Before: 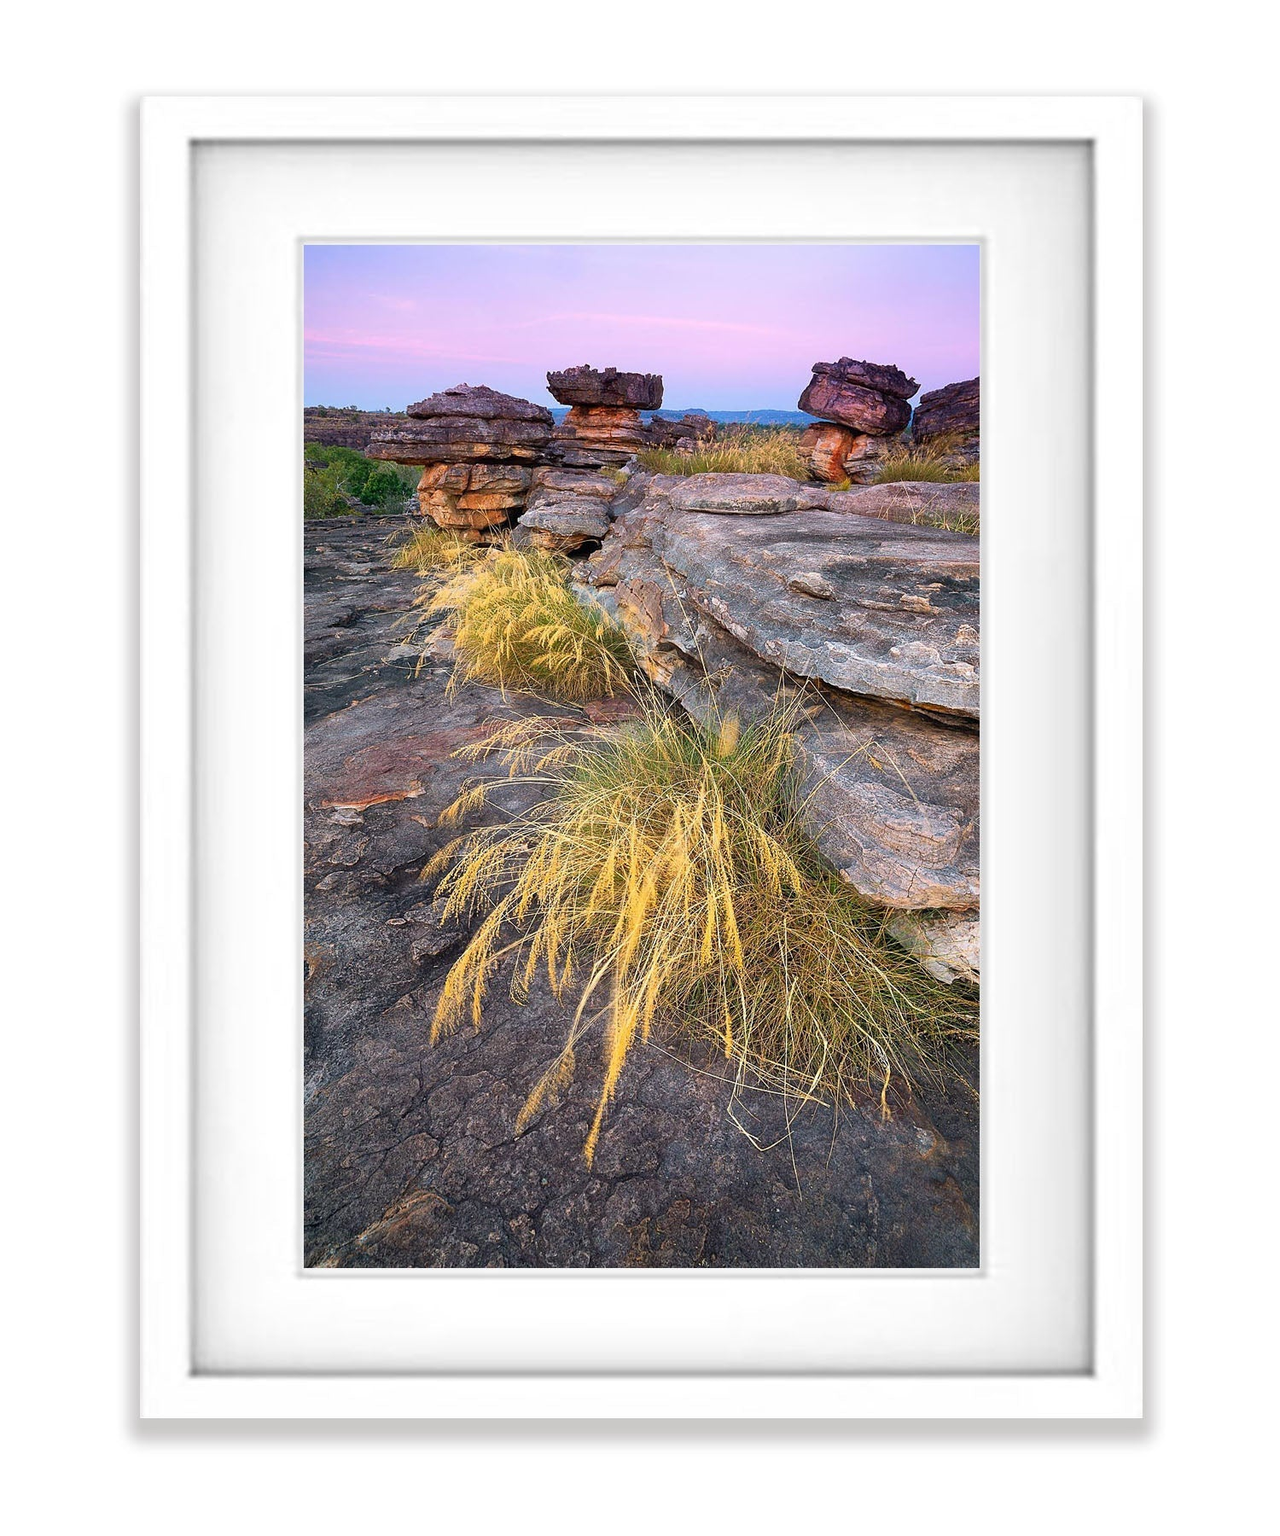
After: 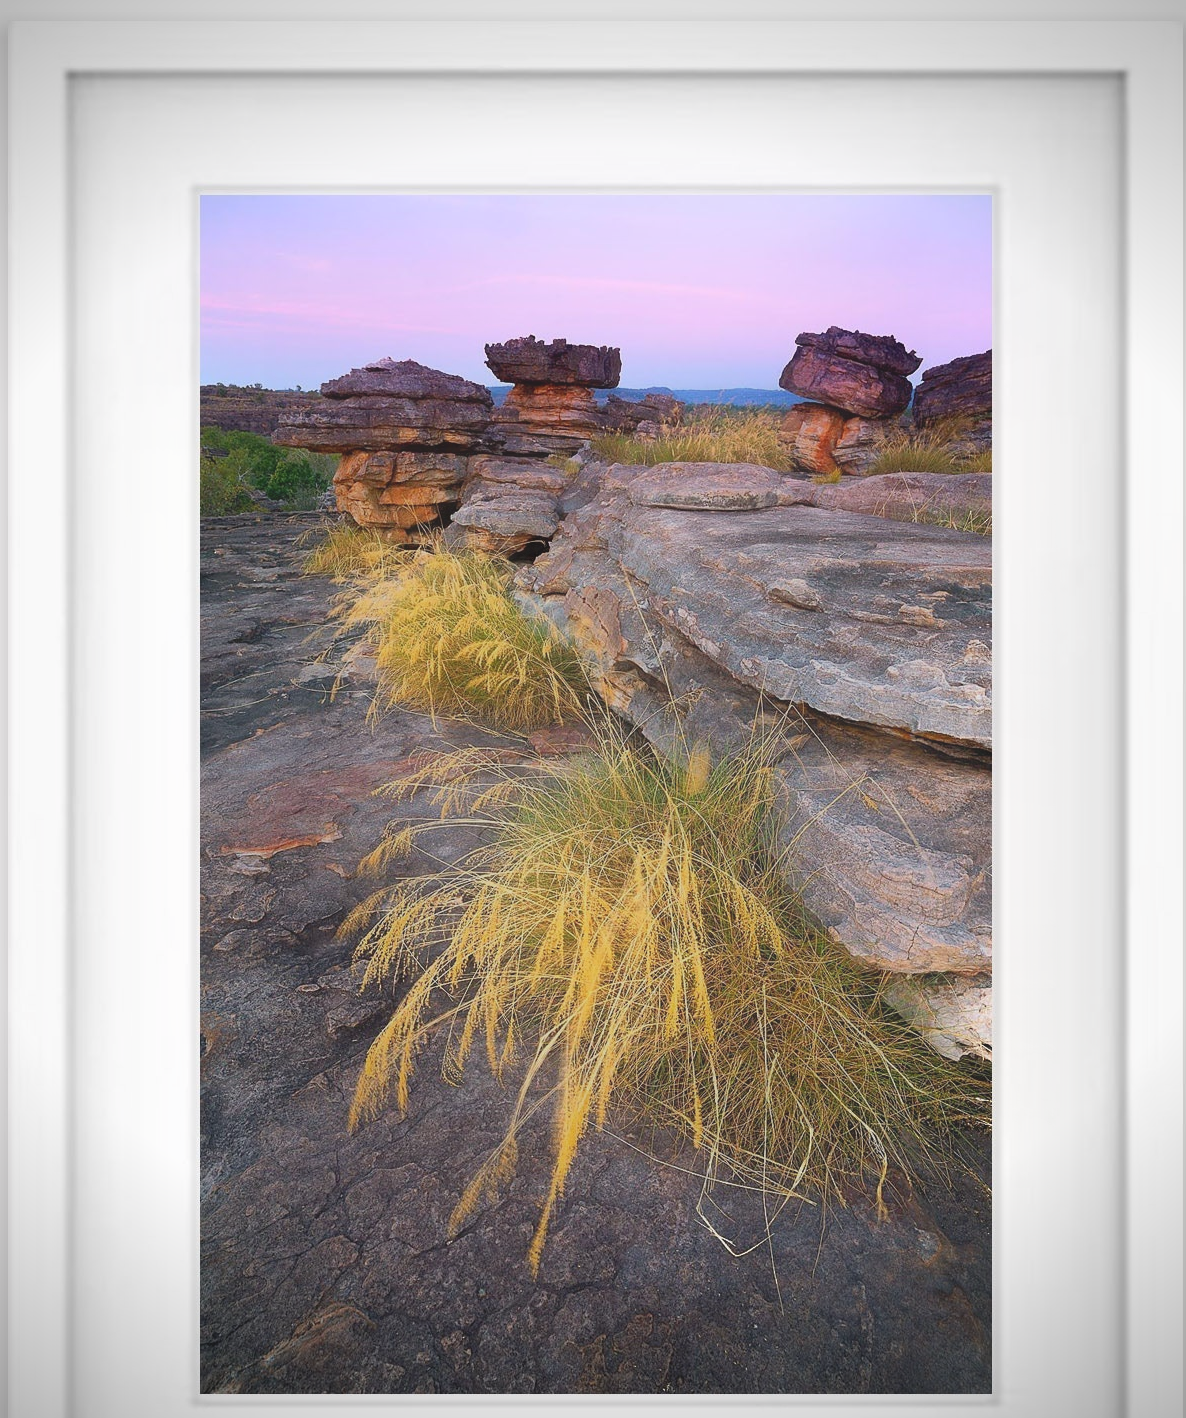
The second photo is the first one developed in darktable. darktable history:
crop and rotate: left 10.438%, top 5.118%, right 10.469%, bottom 16.067%
vignetting: fall-off start 97.12%, width/height ratio 1.182, unbound false
contrast equalizer: octaves 7, y [[0.6 ×6], [0.55 ×6], [0 ×6], [0 ×6], [0 ×6]], mix -0.982
